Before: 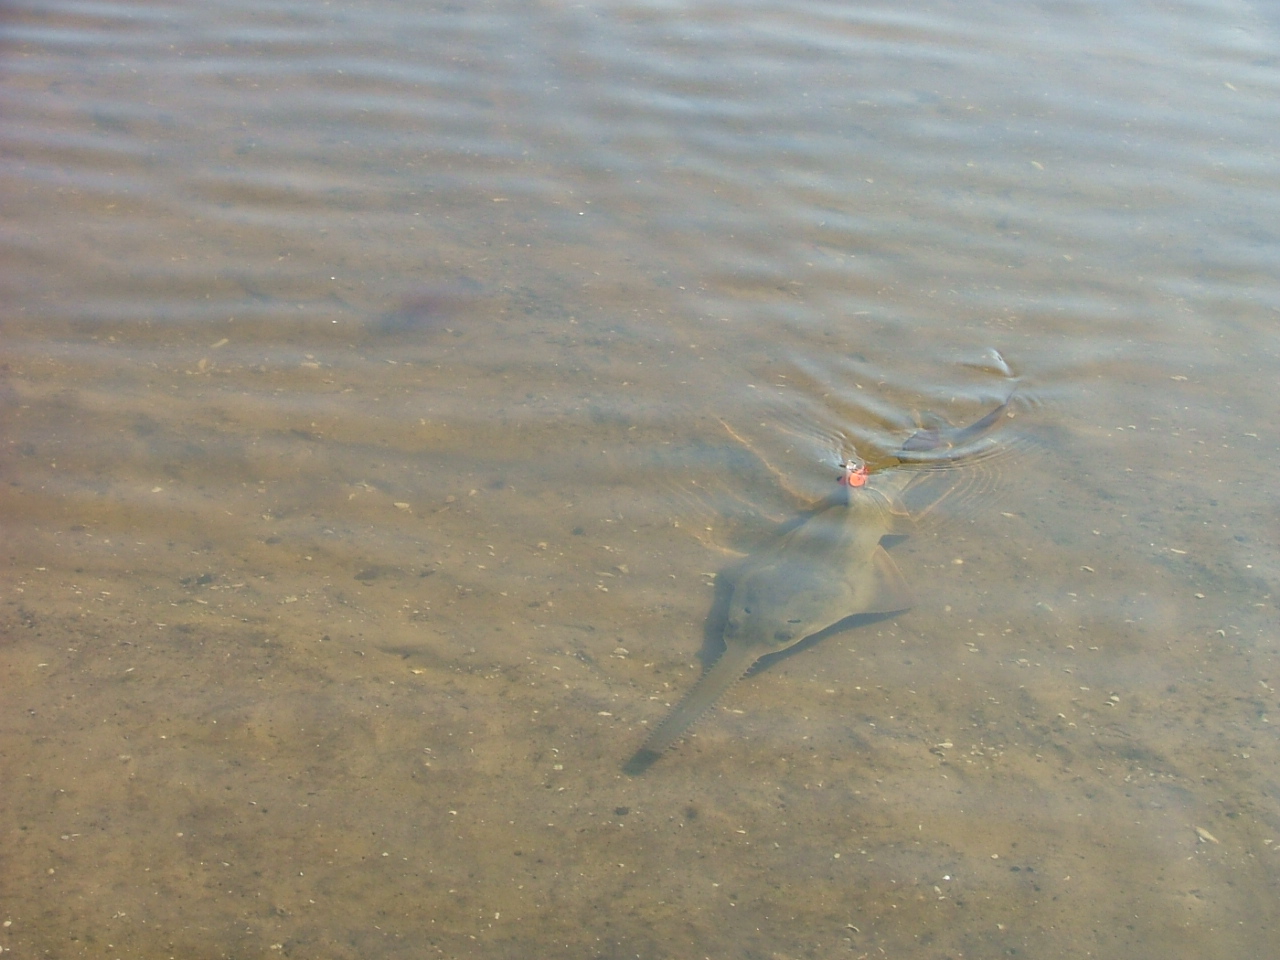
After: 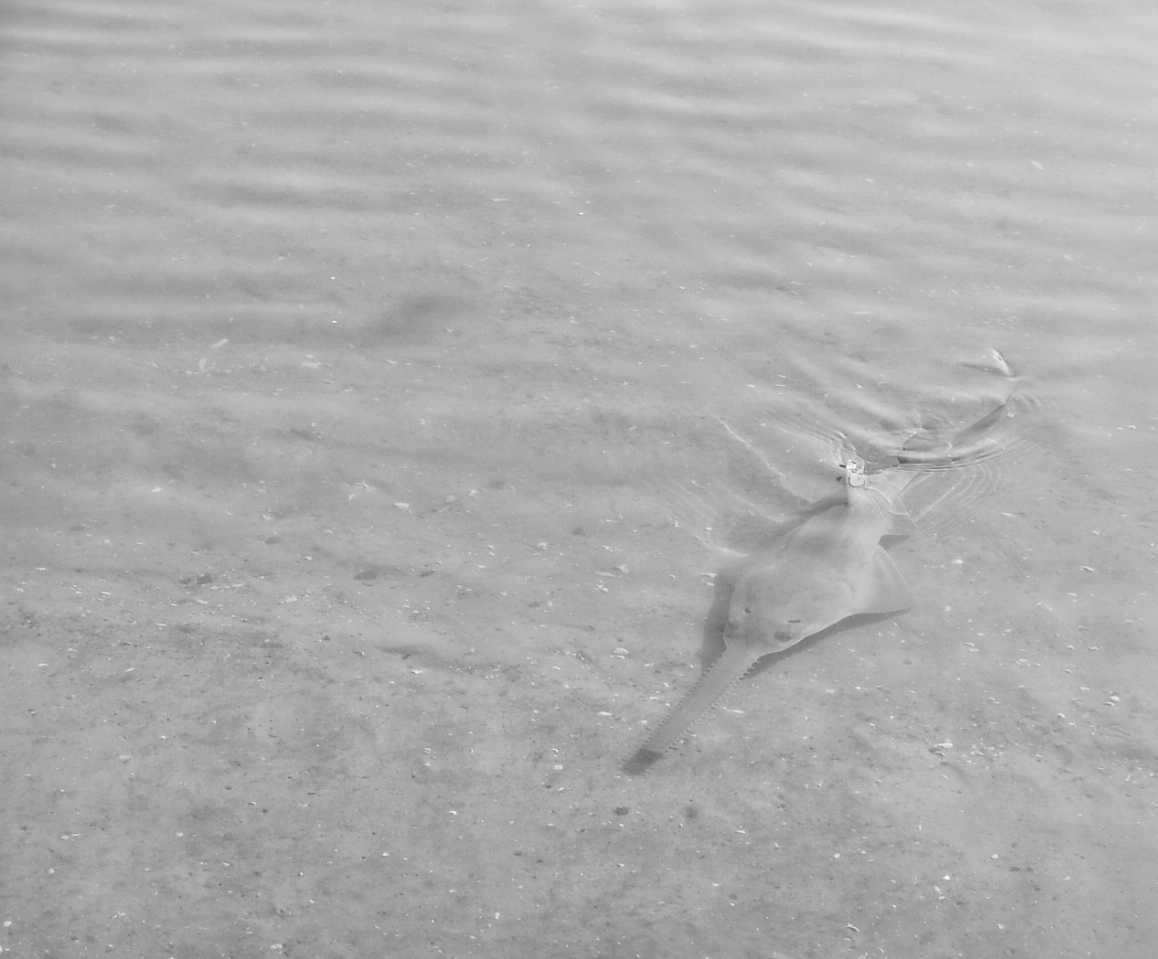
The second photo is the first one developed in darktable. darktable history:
base curve: curves: ch0 [(0, 0) (0.036, 0.01) (0.123, 0.254) (0.258, 0.504) (0.507, 0.748) (1, 1)], preserve colors none
crop: right 9.509%, bottom 0.031%
shadows and highlights: on, module defaults
monochrome: on, module defaults
